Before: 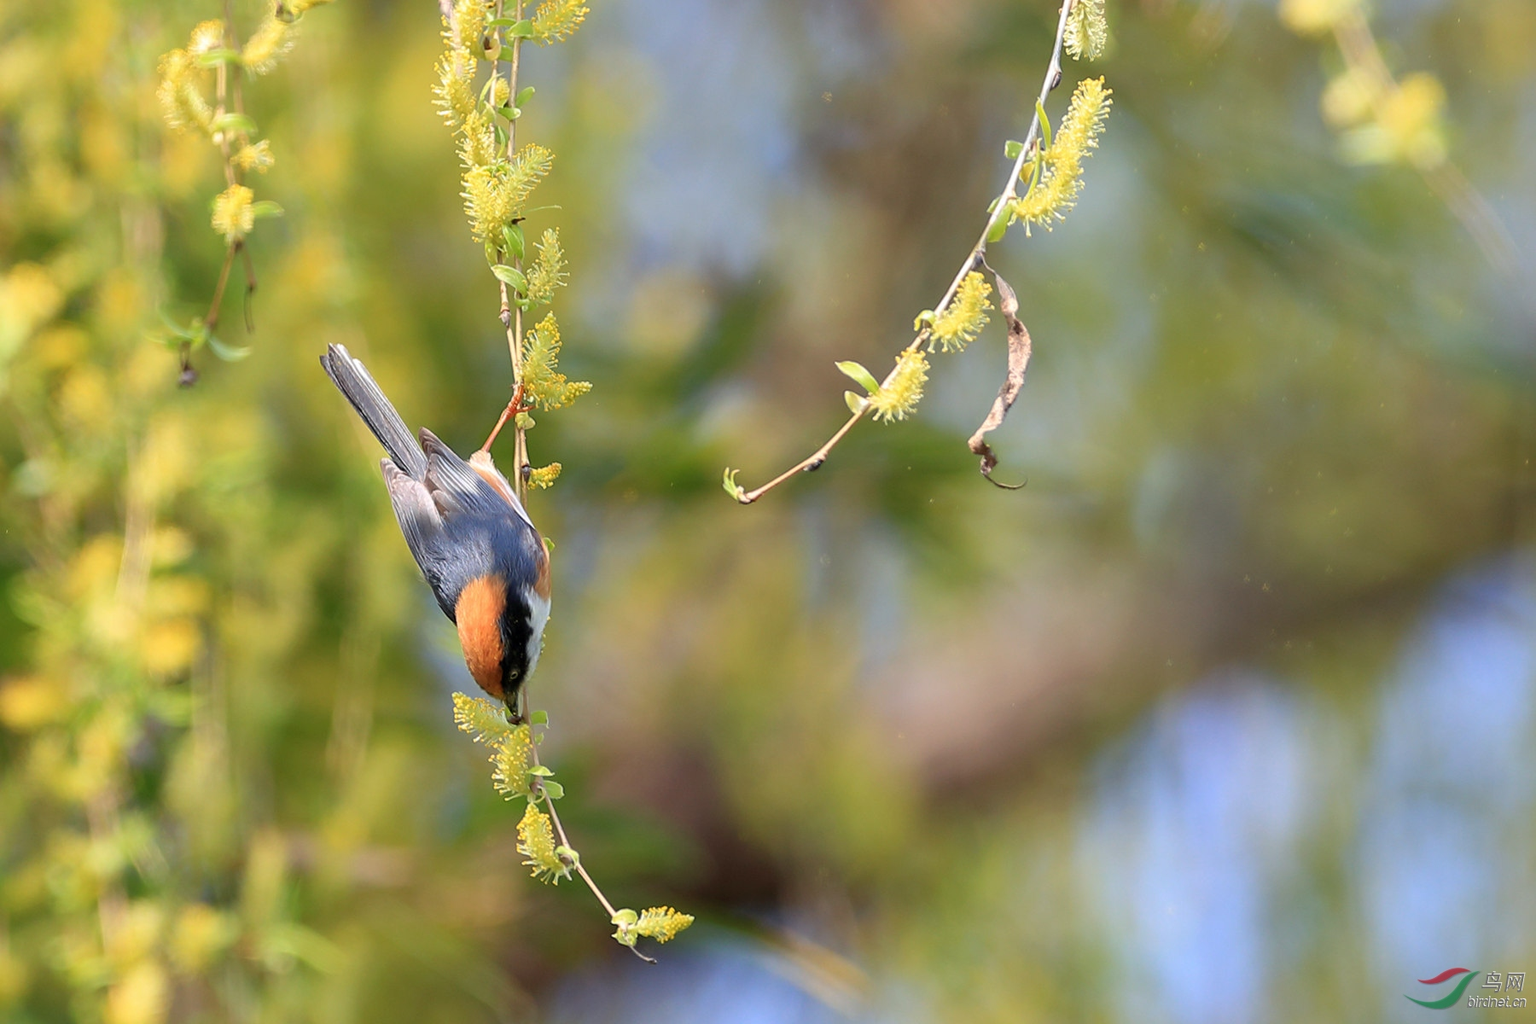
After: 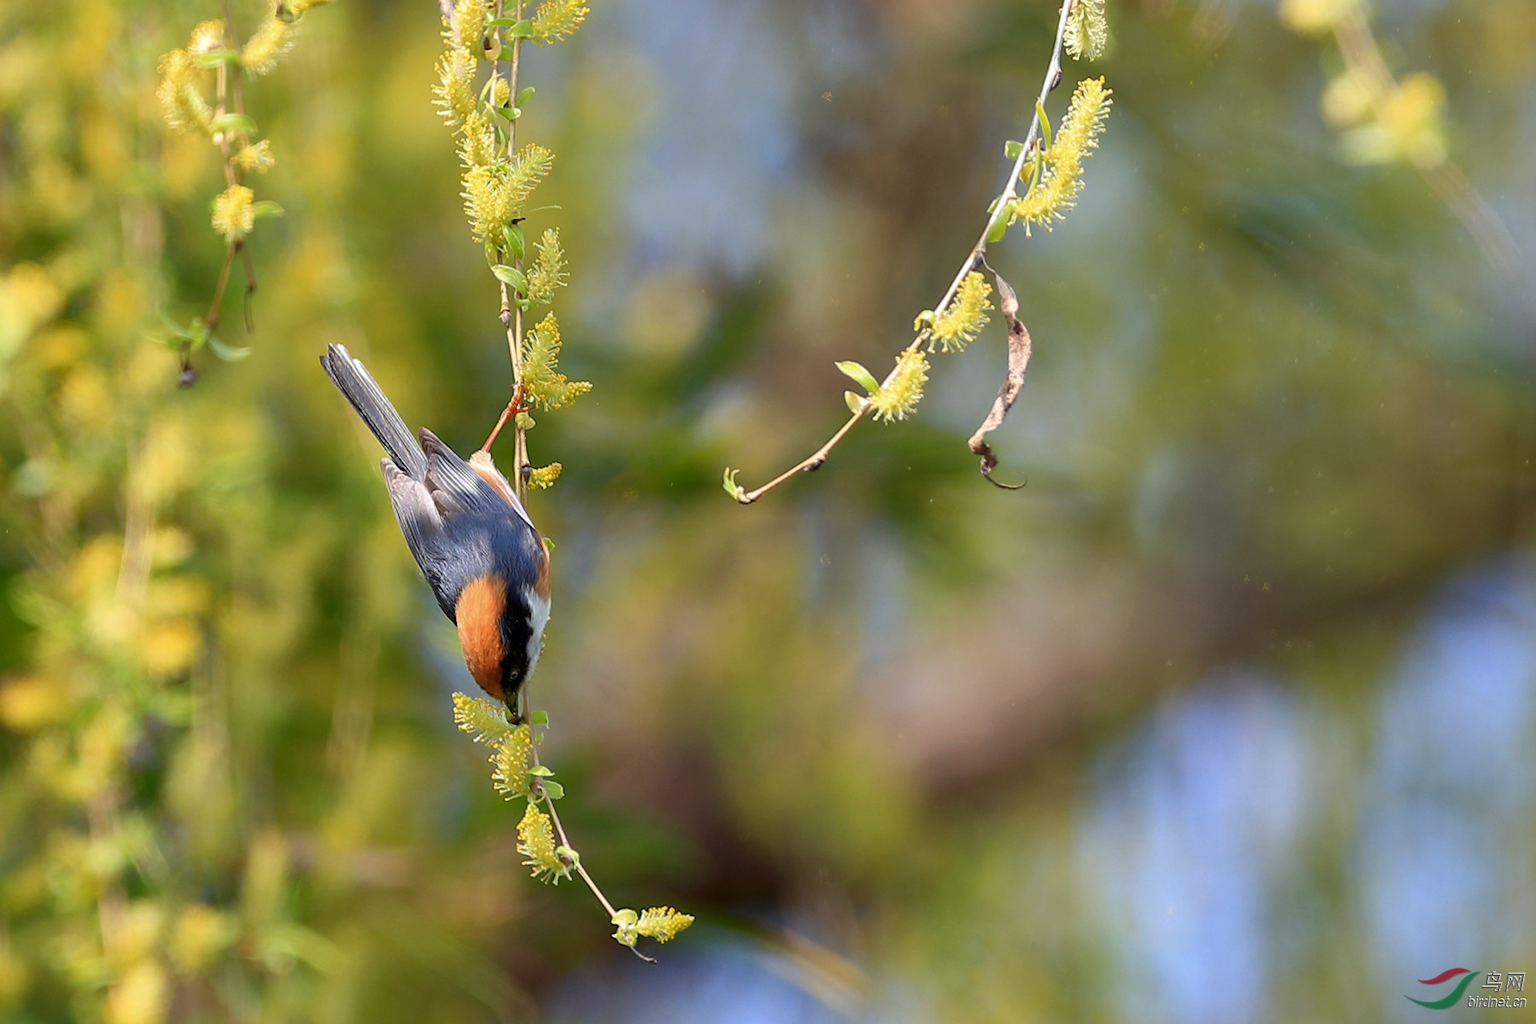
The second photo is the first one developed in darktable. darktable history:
contrast brightness saturation: brightness -0.093
